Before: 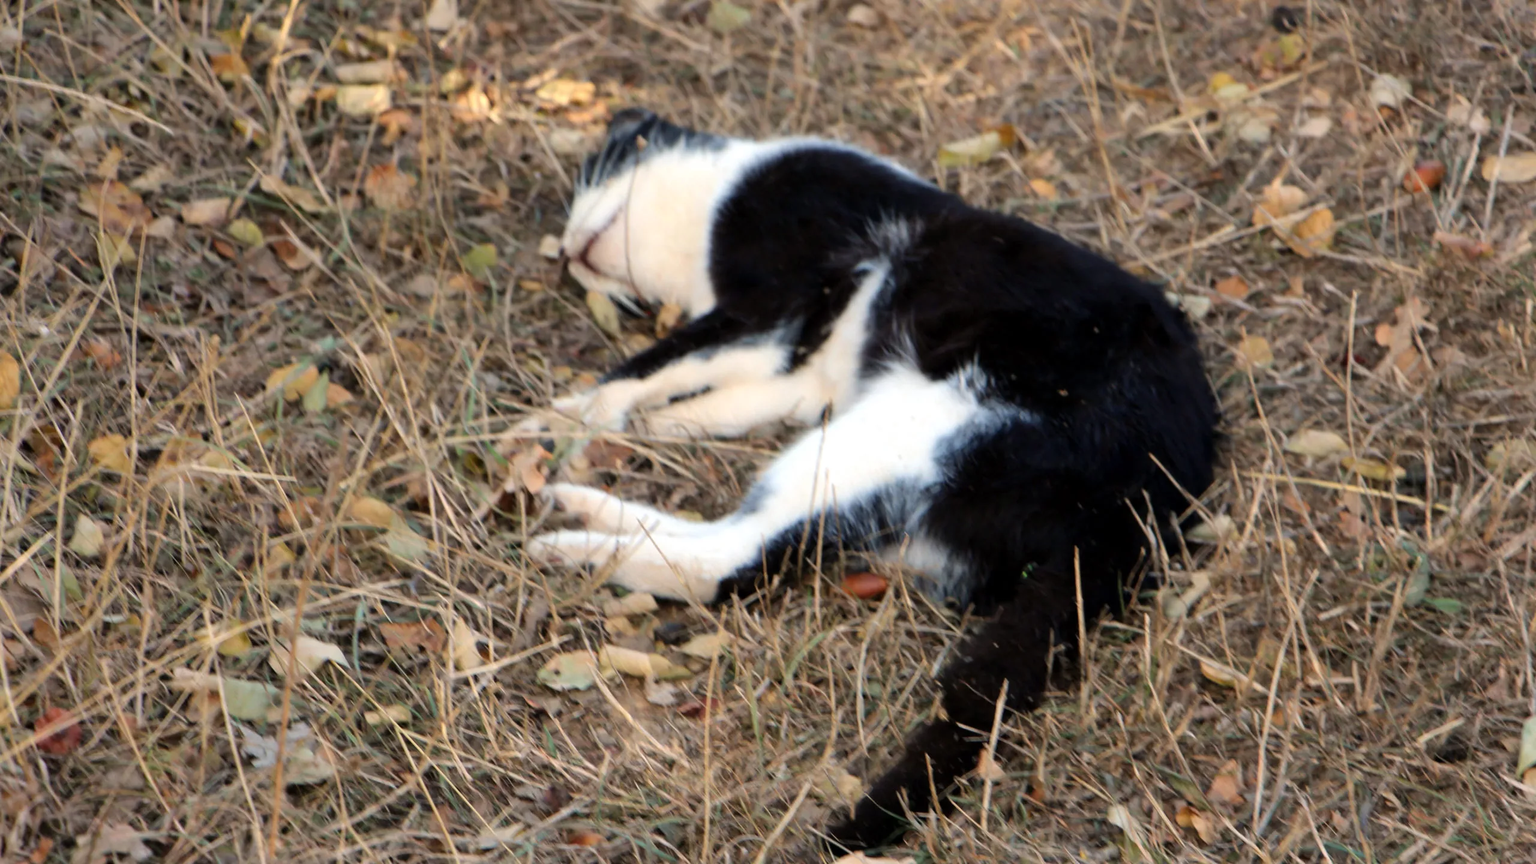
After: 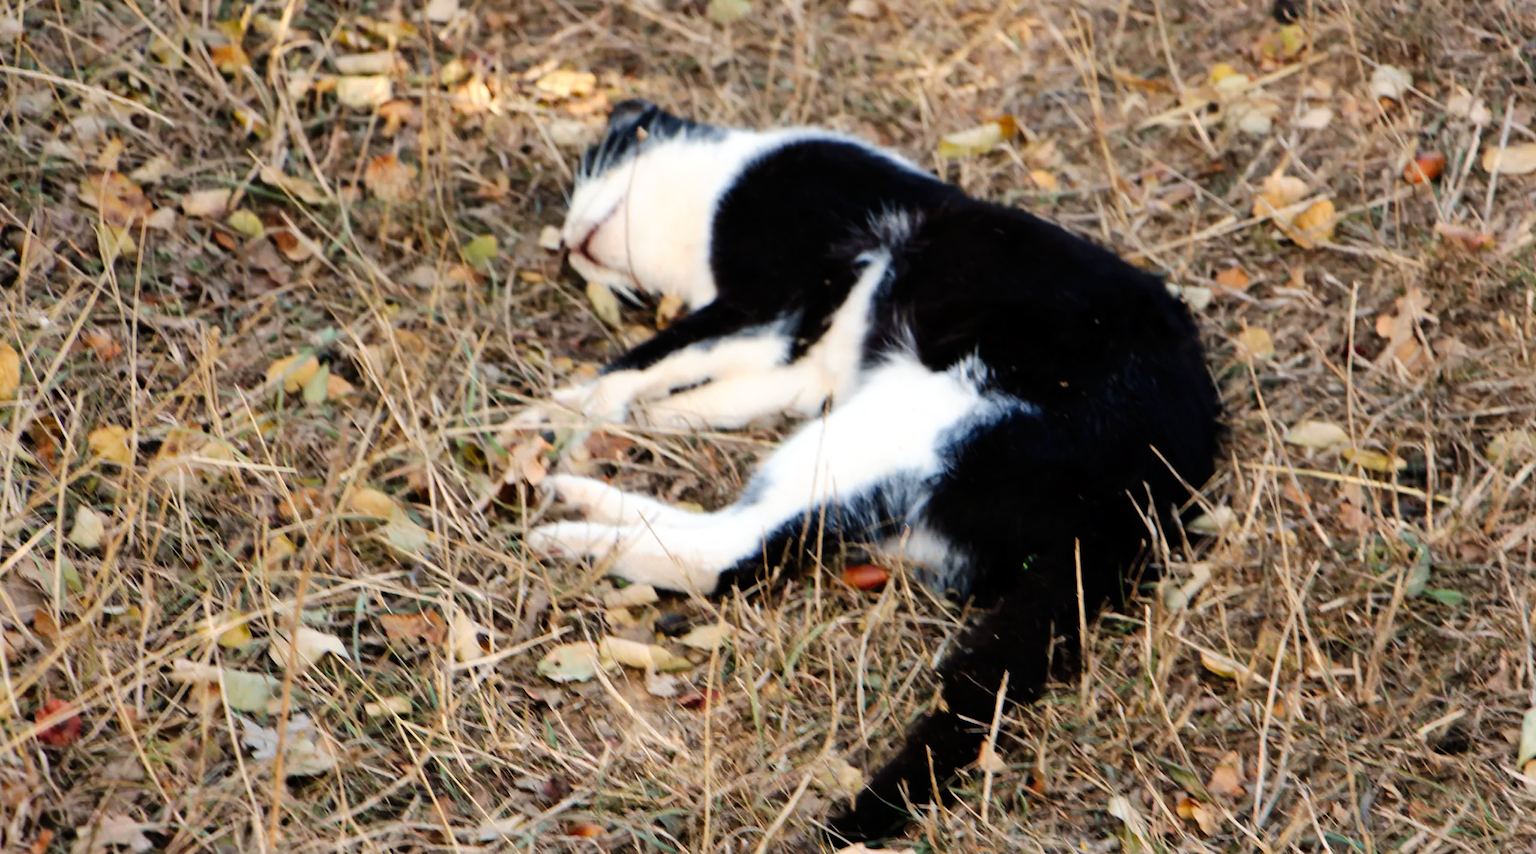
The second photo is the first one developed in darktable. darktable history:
rotate and perspective: crop left 0, crop top 0
tone curve: curves: ch0 [(0, 0) (0.003, 0.004) (0.011, 0.006) (0.025, 0.011) (0.044, 0.017) (0.069, 0.029) (0.1, 0.047) (0.136, 0.07) (0.177, 0.121) (0.224, 0.182) (0.277, 0.257) (0.335, 0.342) (0.399, 0.432) (0.468, 0.526) (0.543, 0.621) (0.623, 0.711) (0.709, 0.792) (0.801, 0.87) (0.898, 0.951) (1, 1)], preserve colors none
crop: top 1.049%, right 0.001%
